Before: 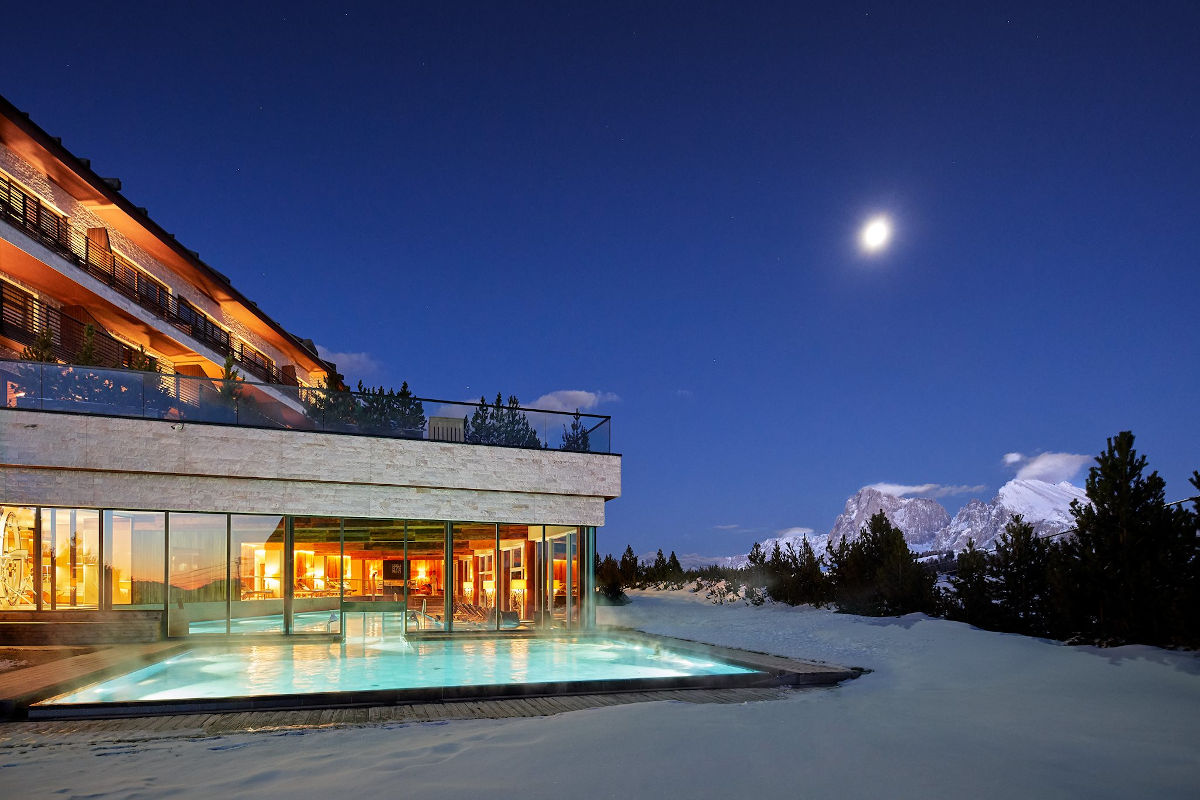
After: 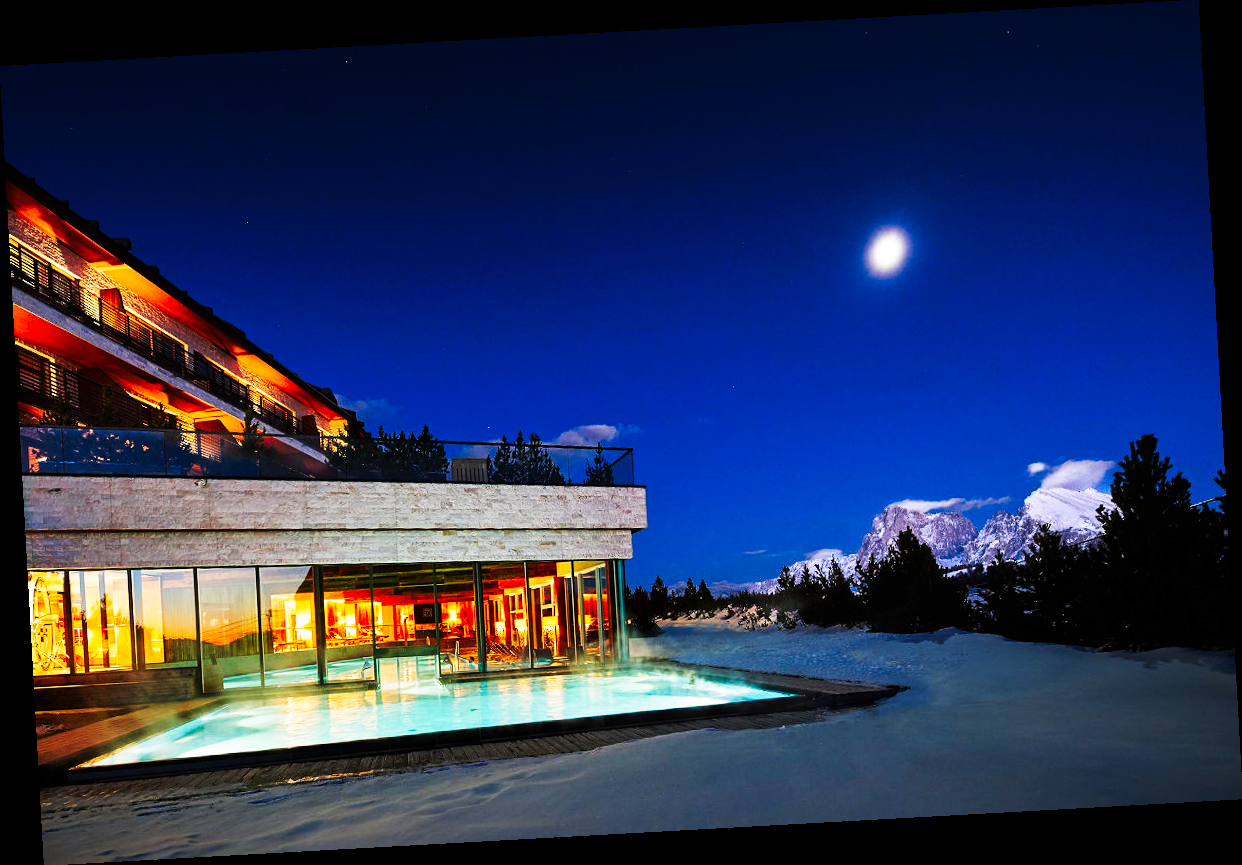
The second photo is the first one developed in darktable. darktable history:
tone curve: curves: ch0 [(0, 0) (0.003, 0.003) (0.011, 0.005) (0.025, 0.005) (0.044, 0.008) (0.069, 0.015) (0.1, 0.023) (0.136, 0.032) (0.177, 0.046) (0.224, 0.072) (0.277, 0.124) (0.335, 0.174) (0.399, 0.253) (0.468, 0.365) (0.543, 0.519) (0.623, 0.675) (0.709, 0.805) (0.801, 0.908) (0.898, 0.97) (1, 1)], preserve colors none
rotate and perspective: rotation -3.18°, automatic cropping off
